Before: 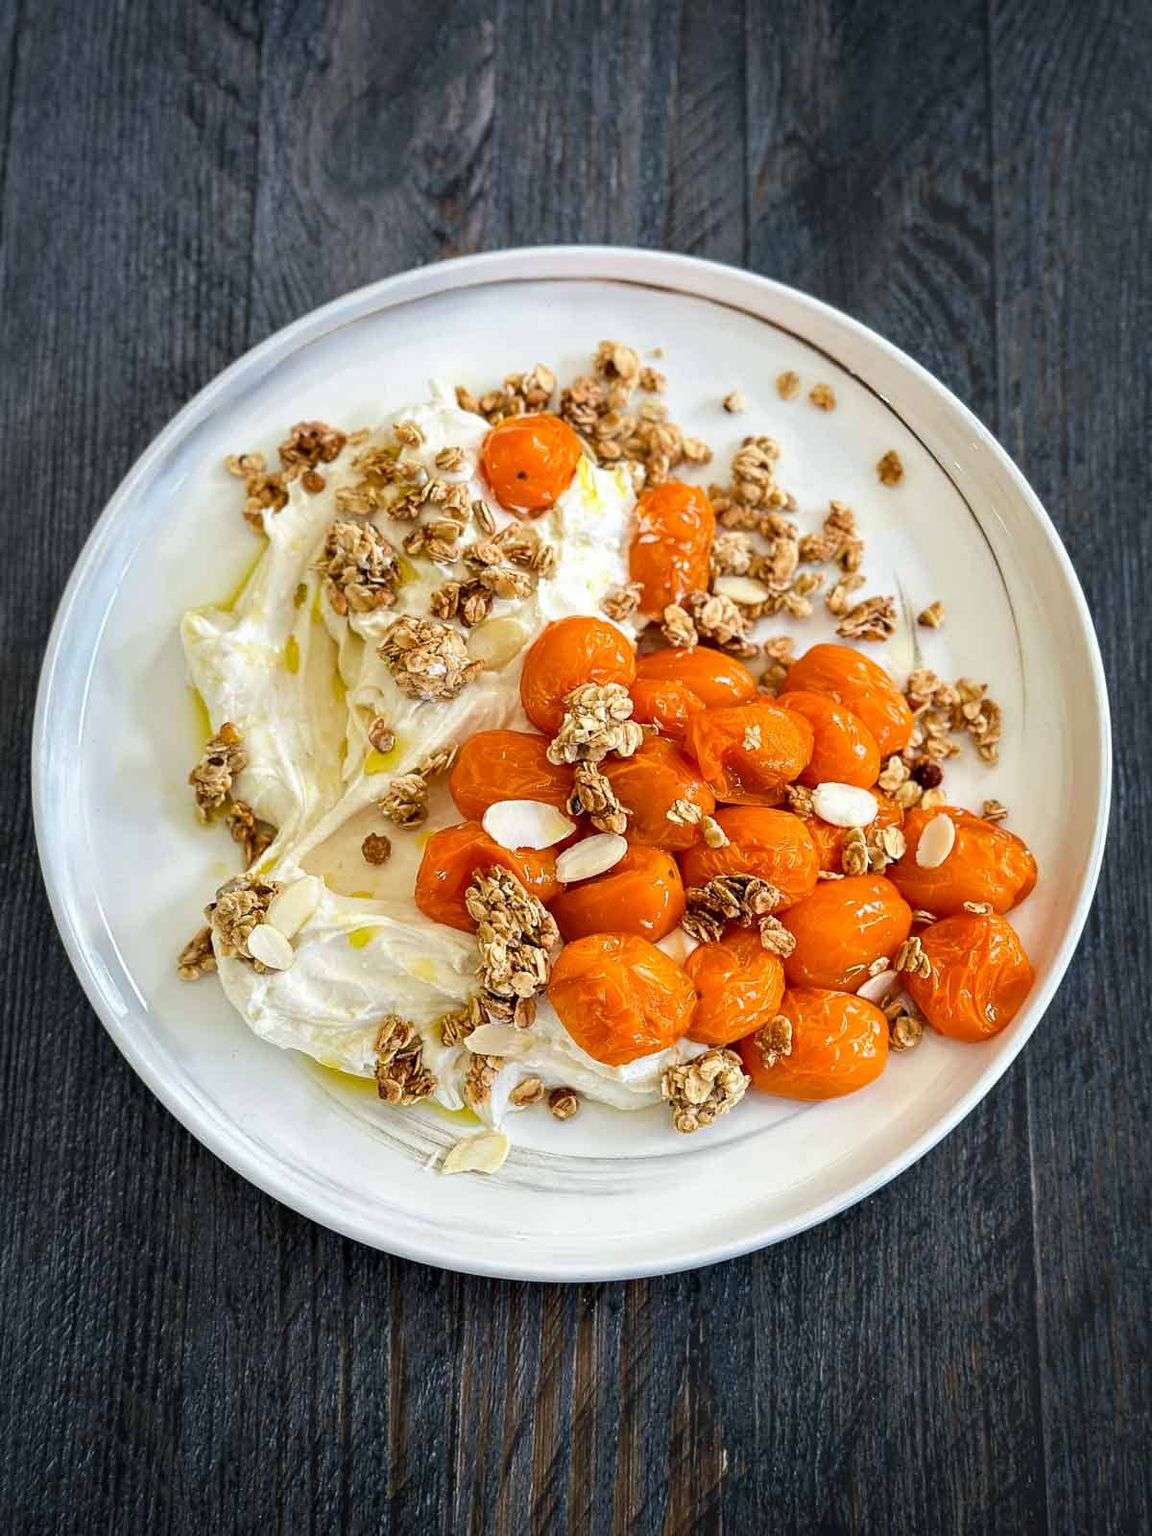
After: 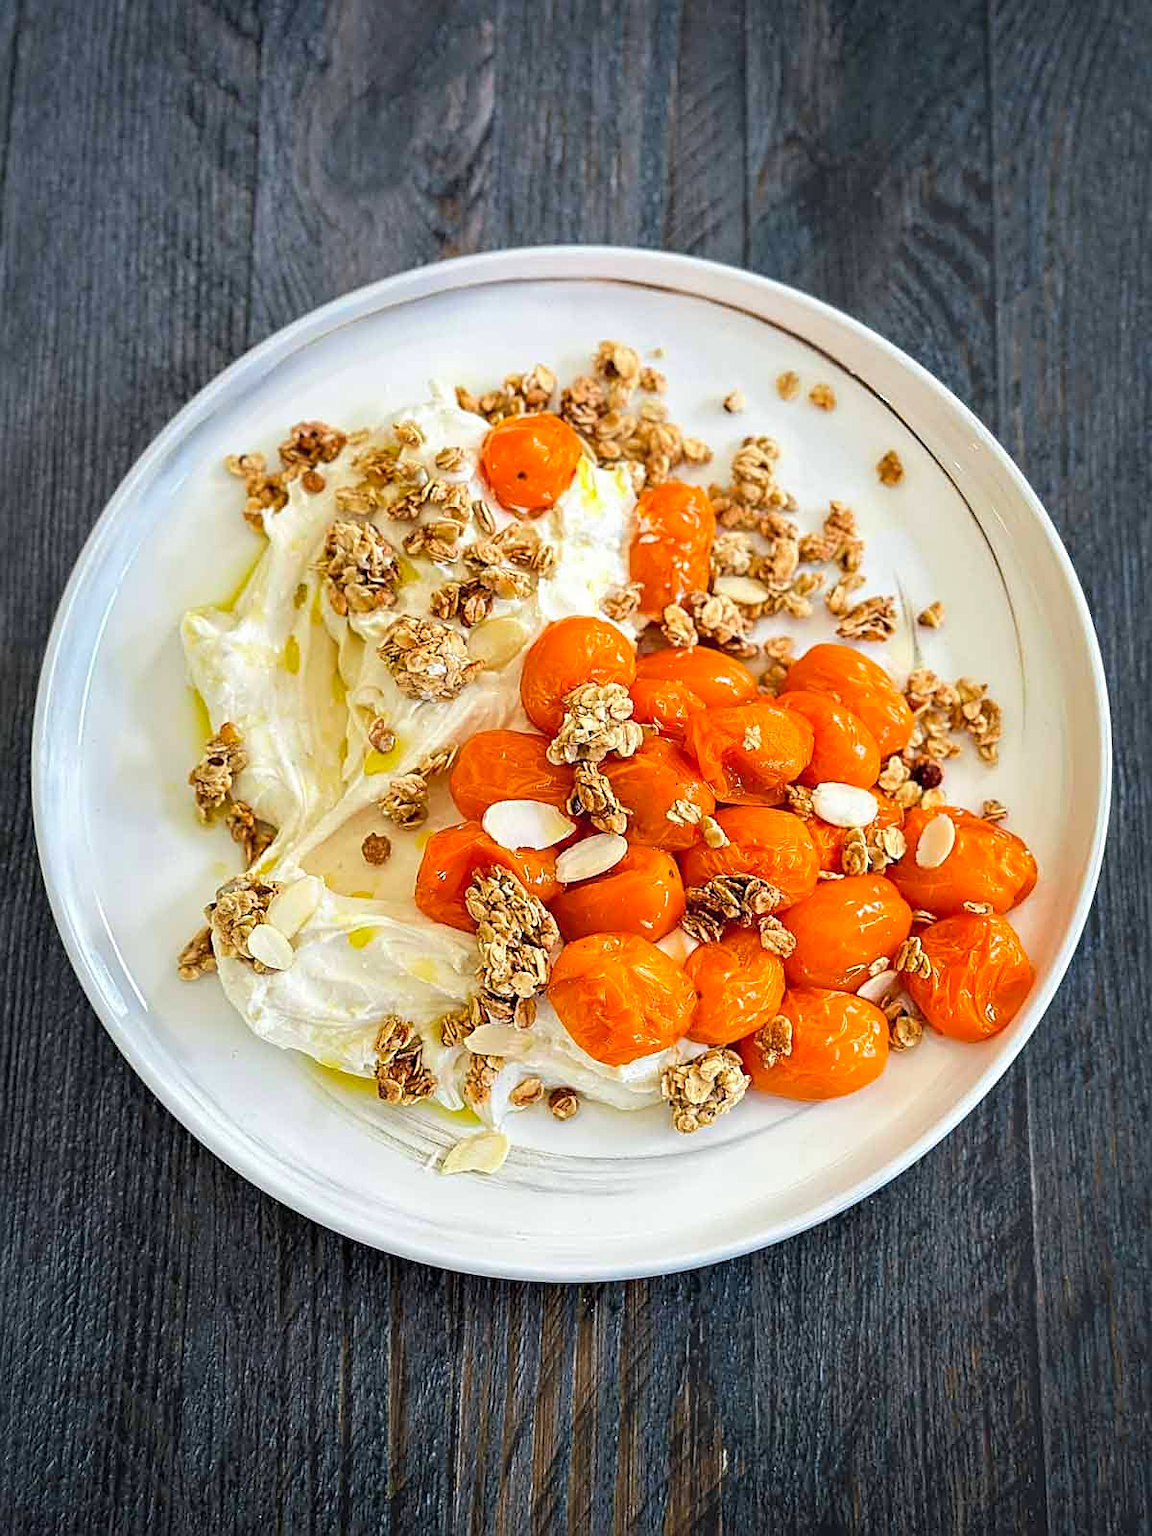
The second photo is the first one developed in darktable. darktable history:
contrast brightness saturation: brightness 0.09, saturation 0.19
sharpen: on, module defaults
